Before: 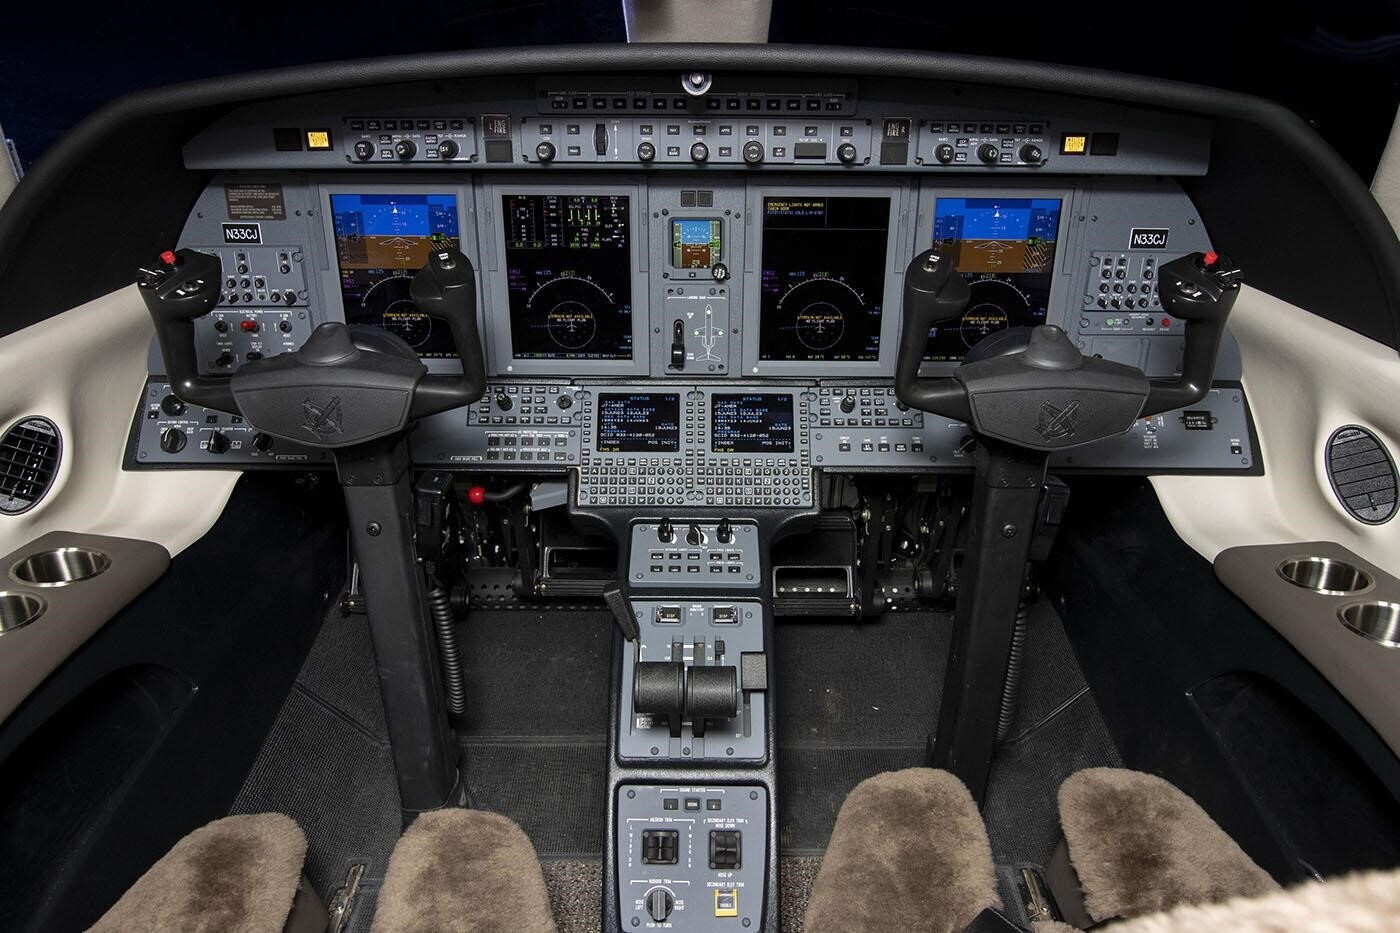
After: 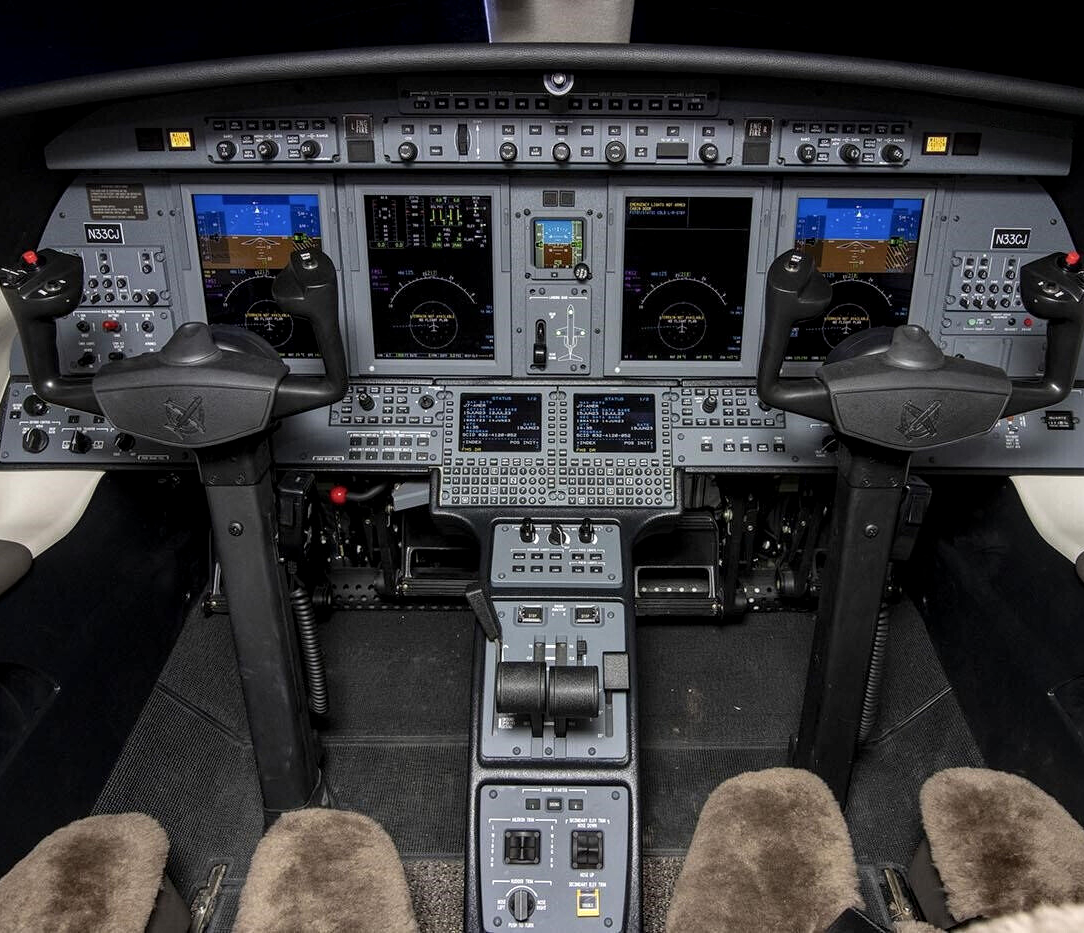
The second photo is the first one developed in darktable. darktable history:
crop: left 9.88%, right 12.664%
local contrast: detail 130%
